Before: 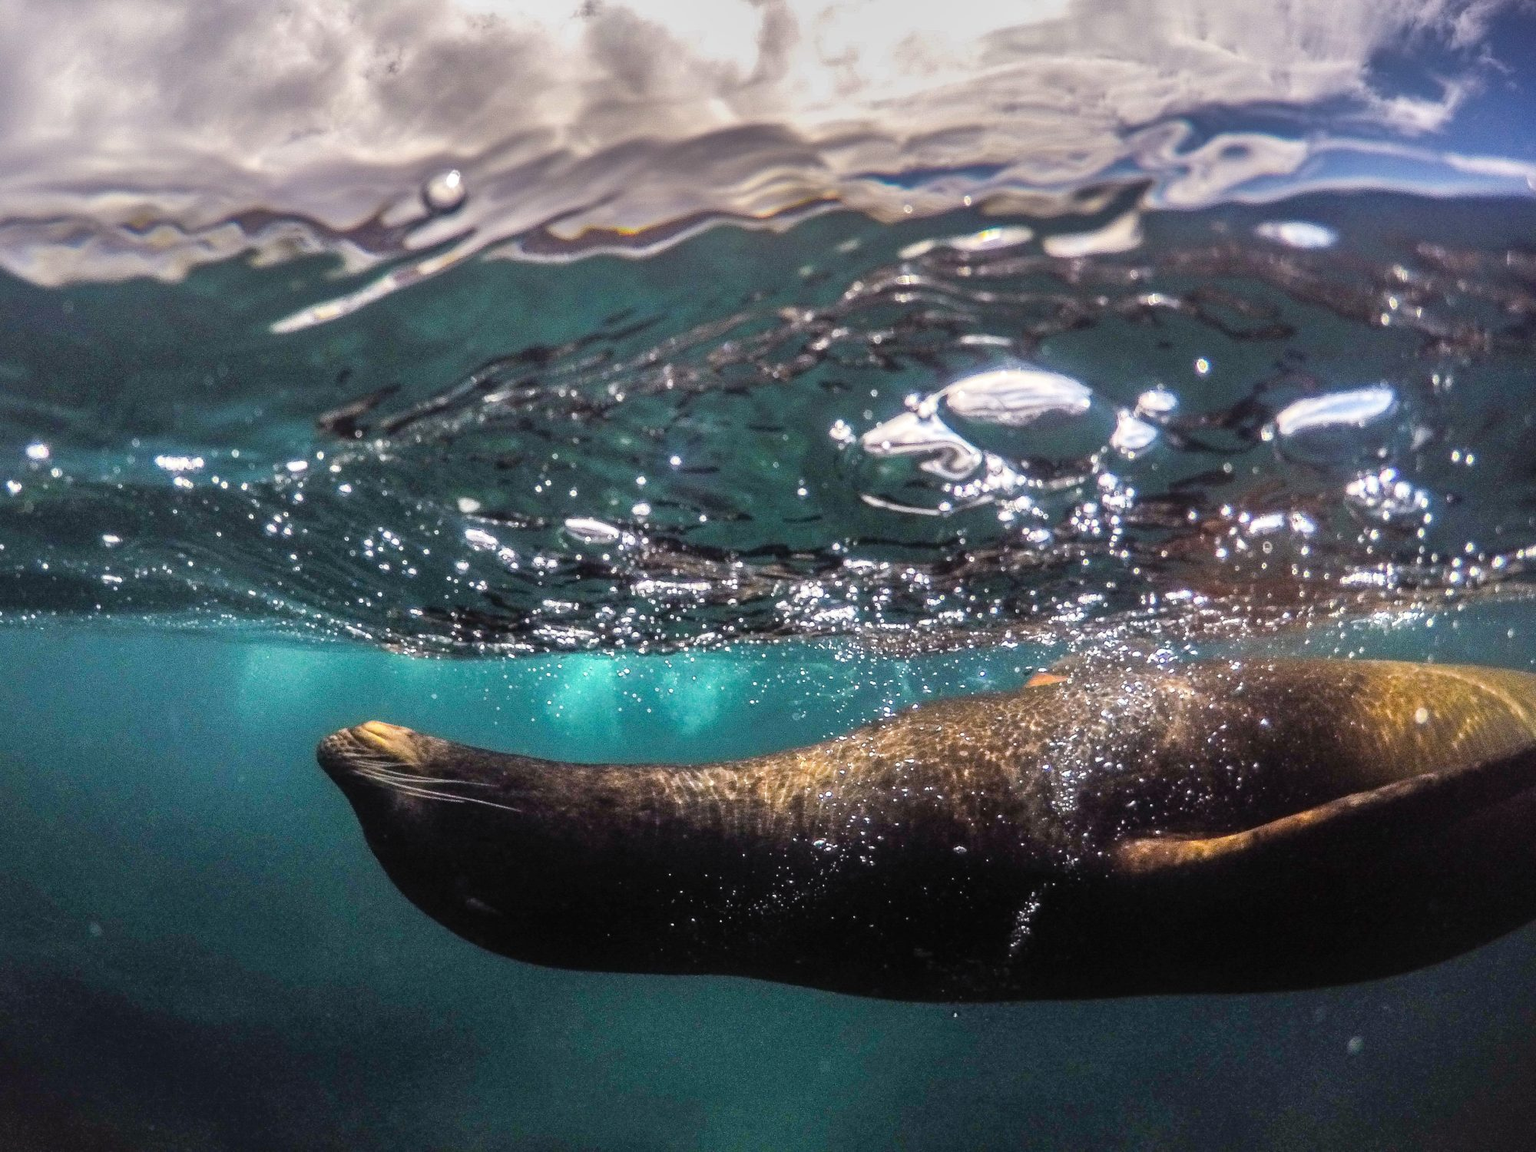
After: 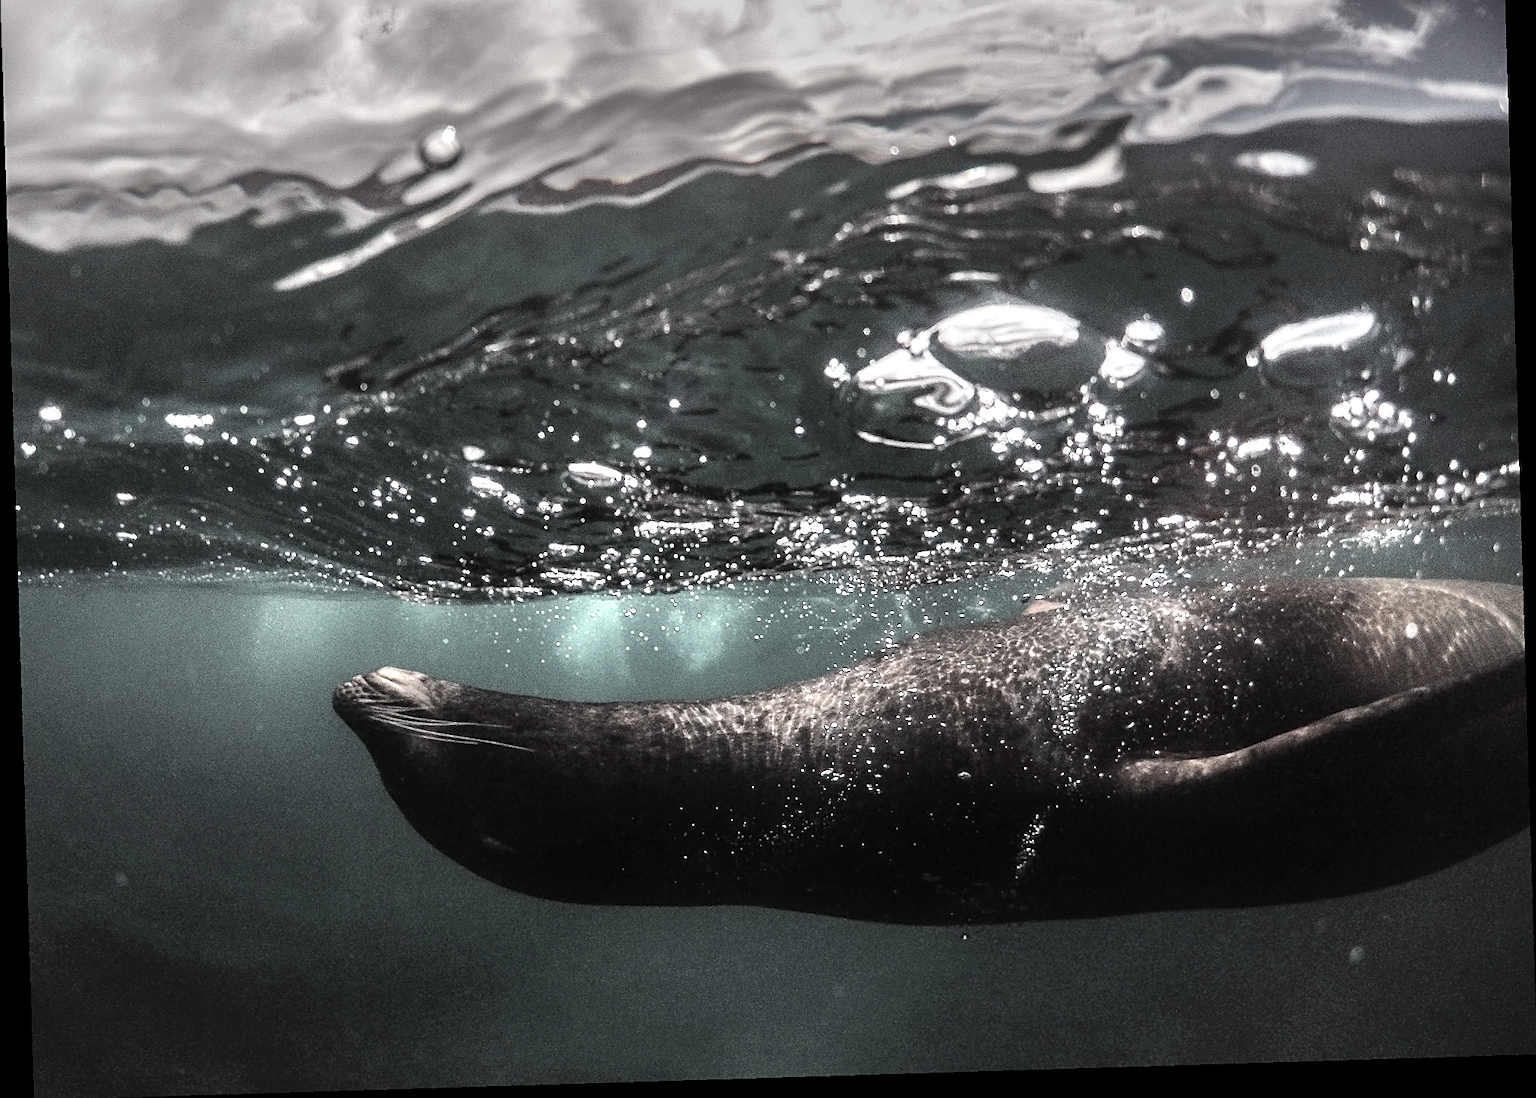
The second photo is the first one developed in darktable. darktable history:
graduated density: on, module defaults
sharpen: on, module defaults
color contrast: green-magenta contrast 0.3, blue-yellow contrast 0.15
tone equalizer: -8 EV 0.001 EV, -7 EV -0.002 EV, -6 EV 0.002 EV, -5 EV -0.03 EV, -4 EV -0.116 EV, -3 EV -0.169 EV, -2 EV 0.24 EV, -1 EV 0.702 EV, +0 EV 0.493 EV
crop and rotate: top 6.25%
rotate and perspective: rotation -1.75°, automatic cropping off
